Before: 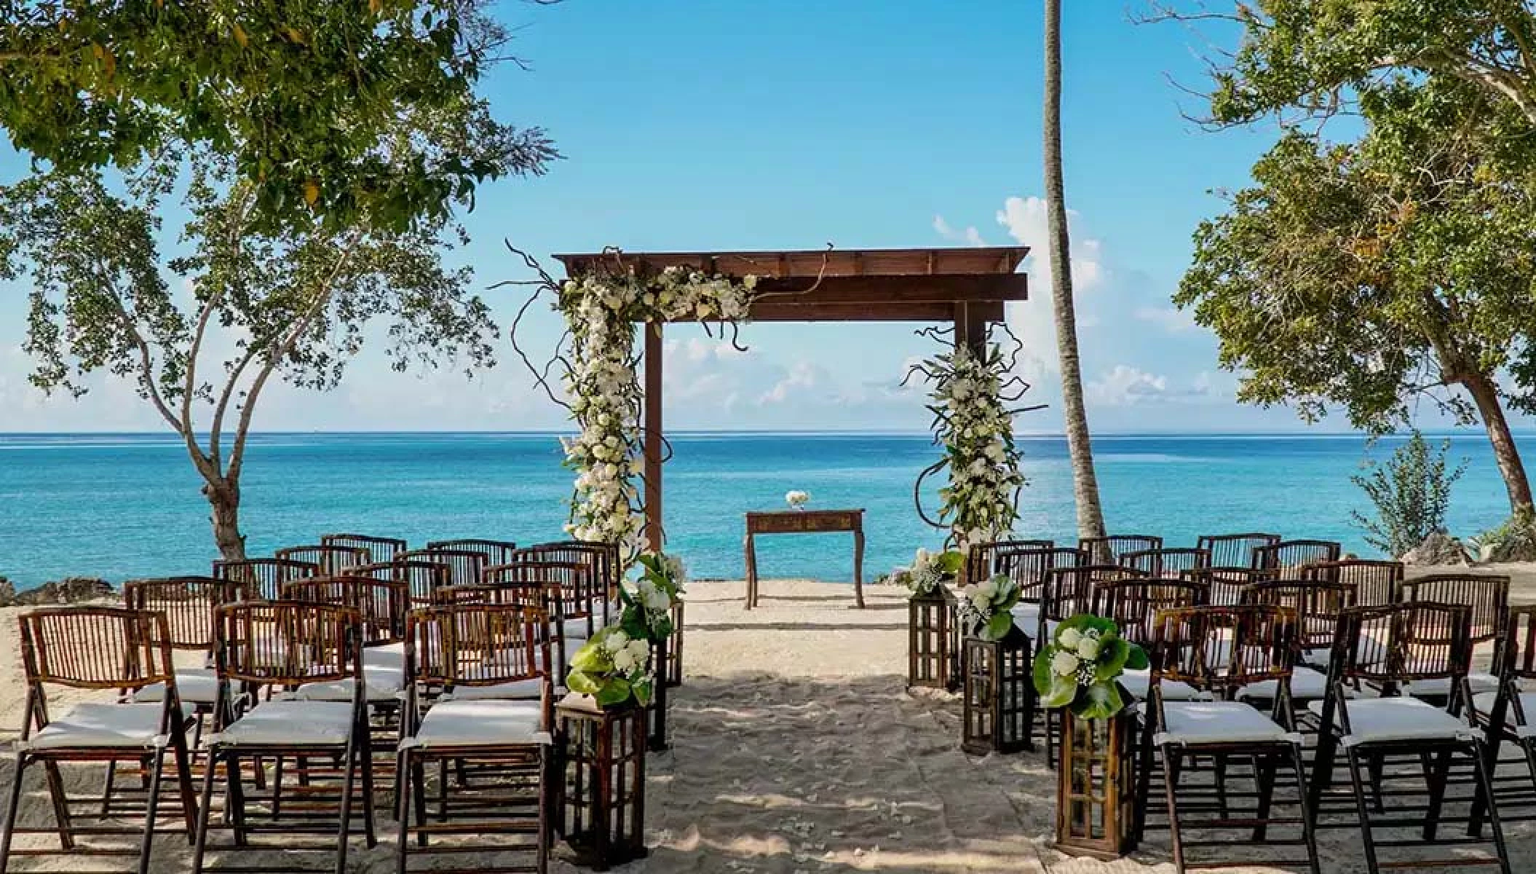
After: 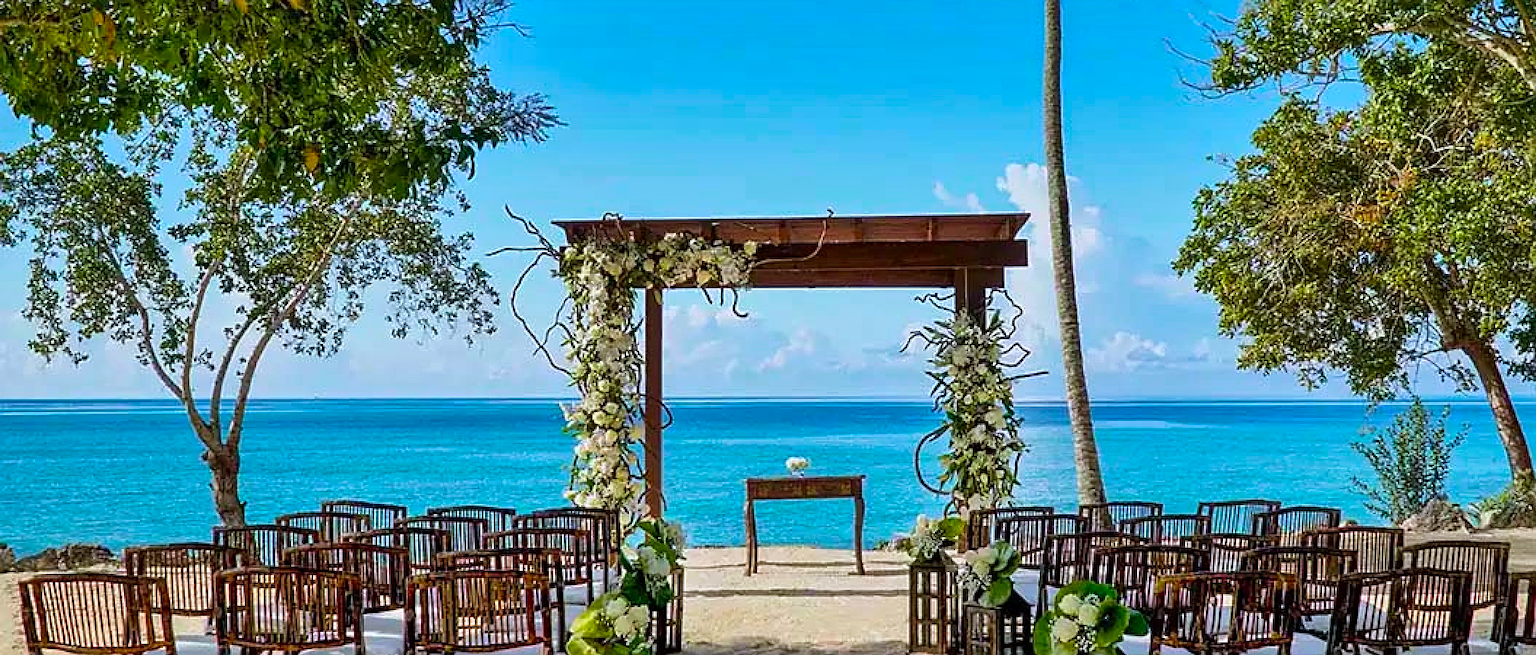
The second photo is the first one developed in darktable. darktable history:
crop: top 3.857%, bottom 21.132%
white balance: red 0.967, blue 1.049
sharpen: on, module defaults
color correction: saturation 1.34
velvia: strength 21.76%
shadows and highlights: low approximation 0.01, soften with gaussian
